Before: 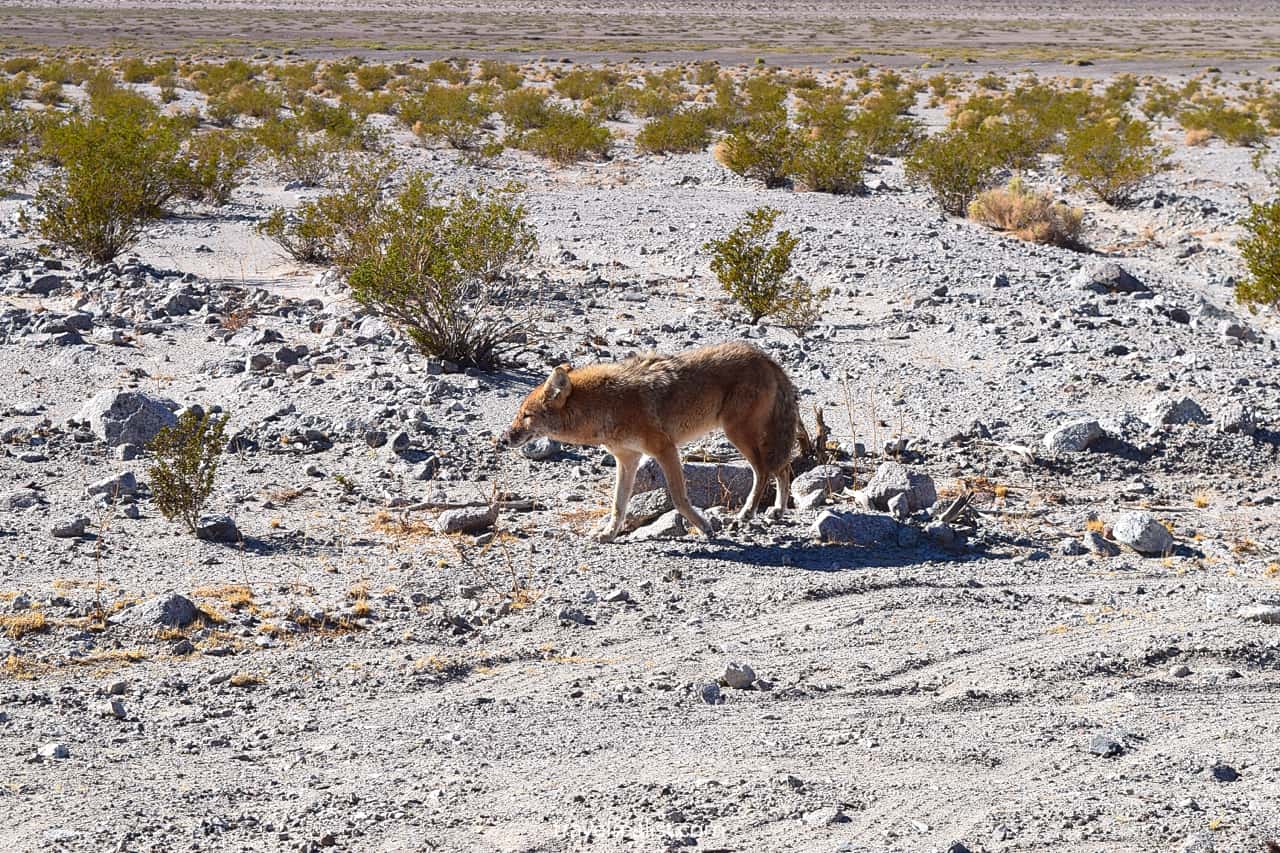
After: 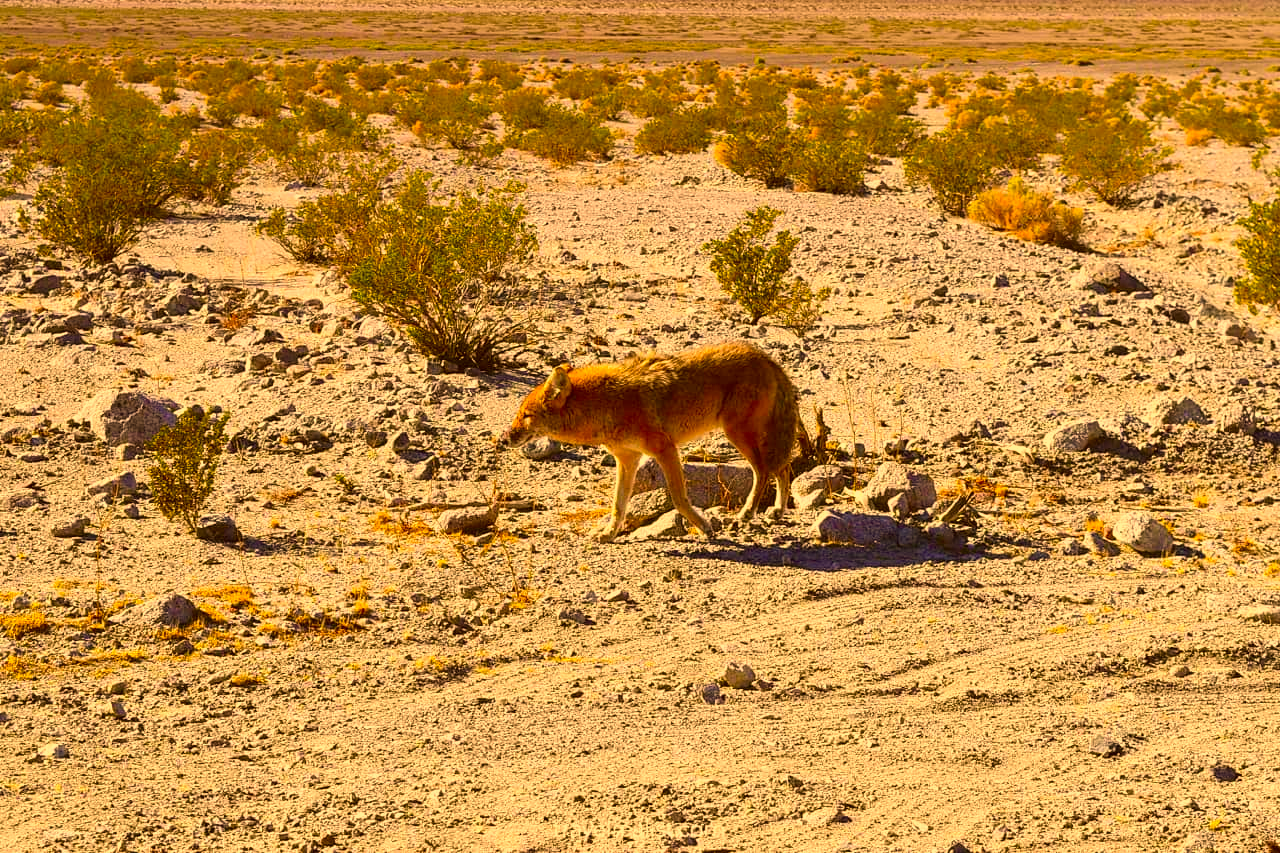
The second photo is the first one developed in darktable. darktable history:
color correction: highlights a* 11.18, highlights b* 30.58, shadows a* 2.88, shadows b* 17.75, saturation 1.73
